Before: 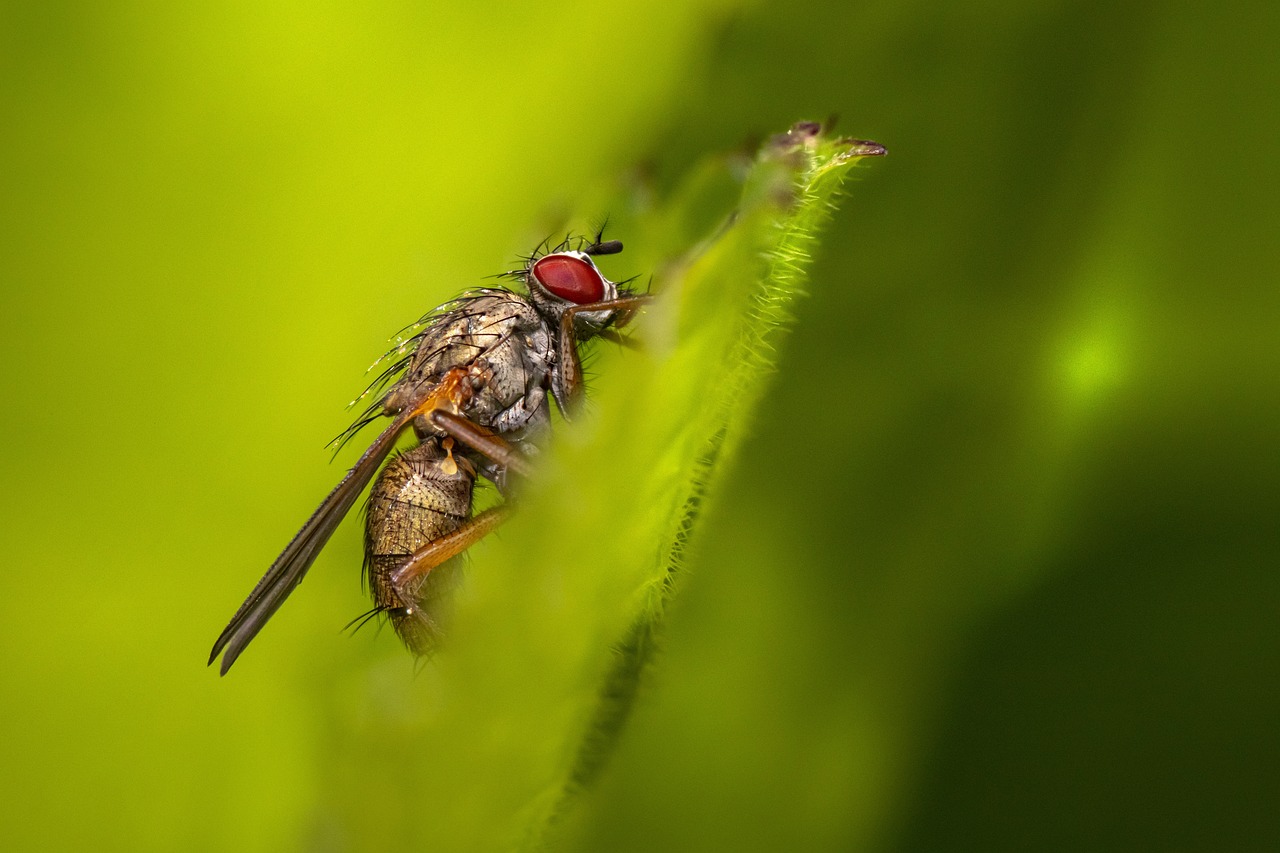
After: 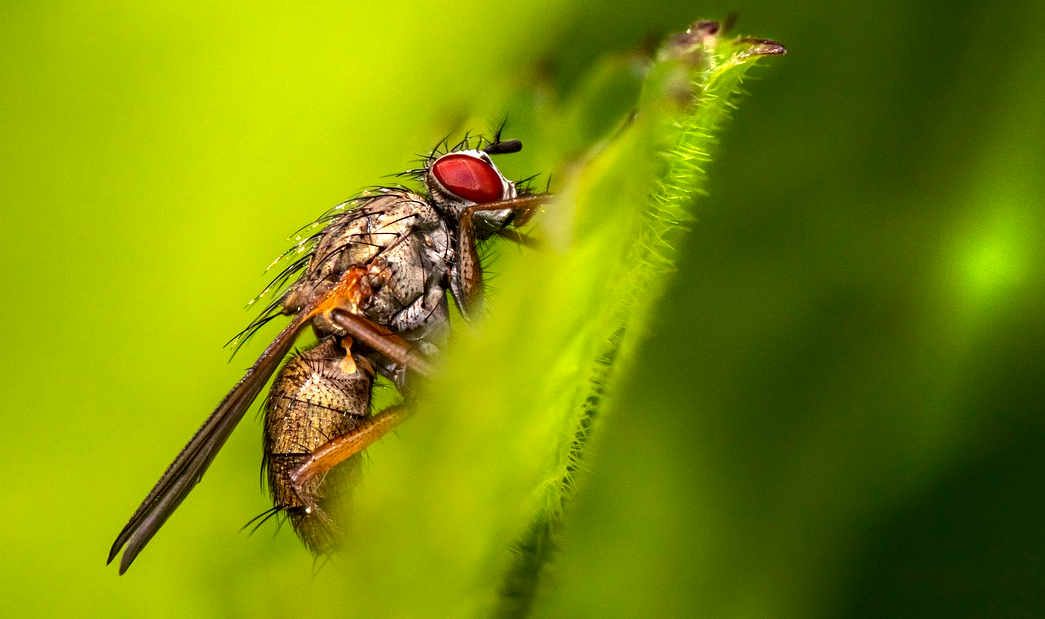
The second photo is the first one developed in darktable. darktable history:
local contrast: highlights 103%, shadows 102%, detail 119%, midtone range 0.2
tone equalizer: -8 EV -0.42 EV, -7 EV -0.369 EV, -6 EV -0.335 EV, -5 EV -0.198 EV, -3 EV 0.253 EV, -2 EV 0.307 EV, -1 EV 0.37 EV, +0 EV 0.443 EV, edges refinement/feathering 500, mask exposure compensation -1.57 EV, preserve details no
crop: left 7.9%, top 11.883%, right 10.401%, bottom 15.44%
